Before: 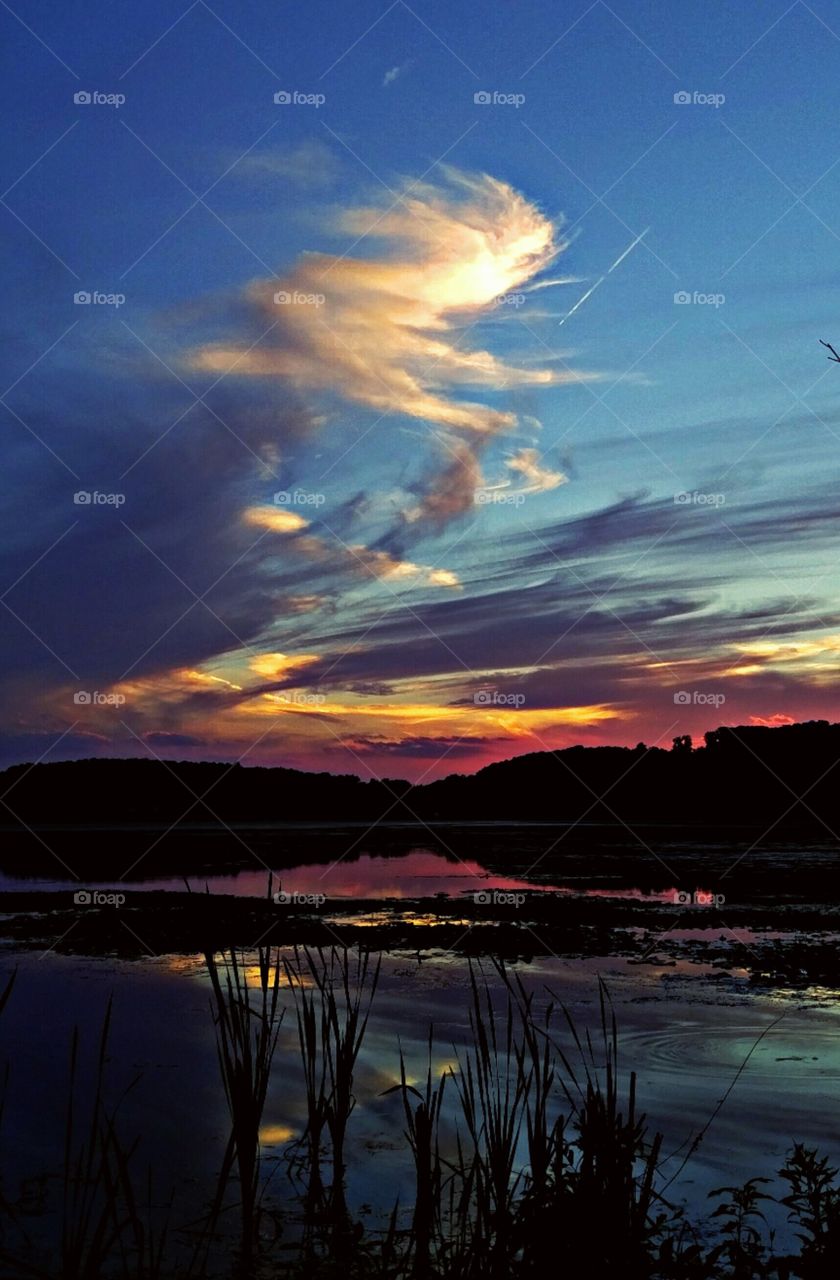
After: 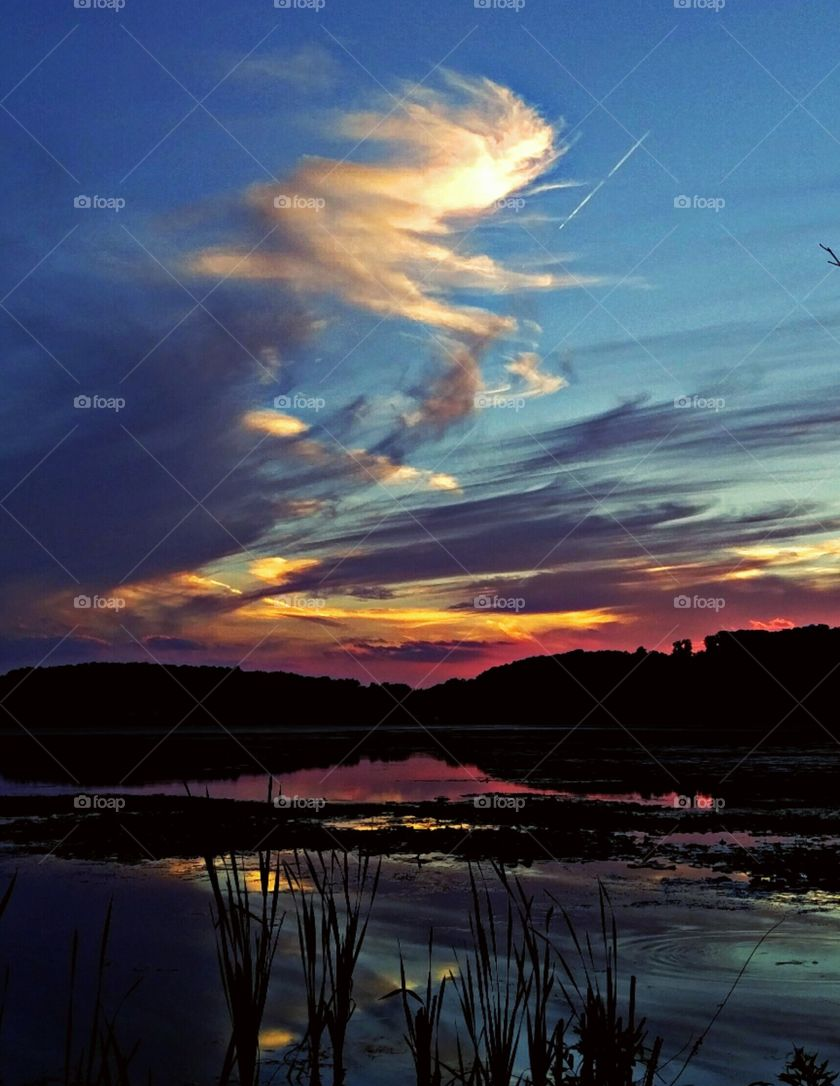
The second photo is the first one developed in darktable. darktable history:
crop: top 7.569%, bottom 7.57%
